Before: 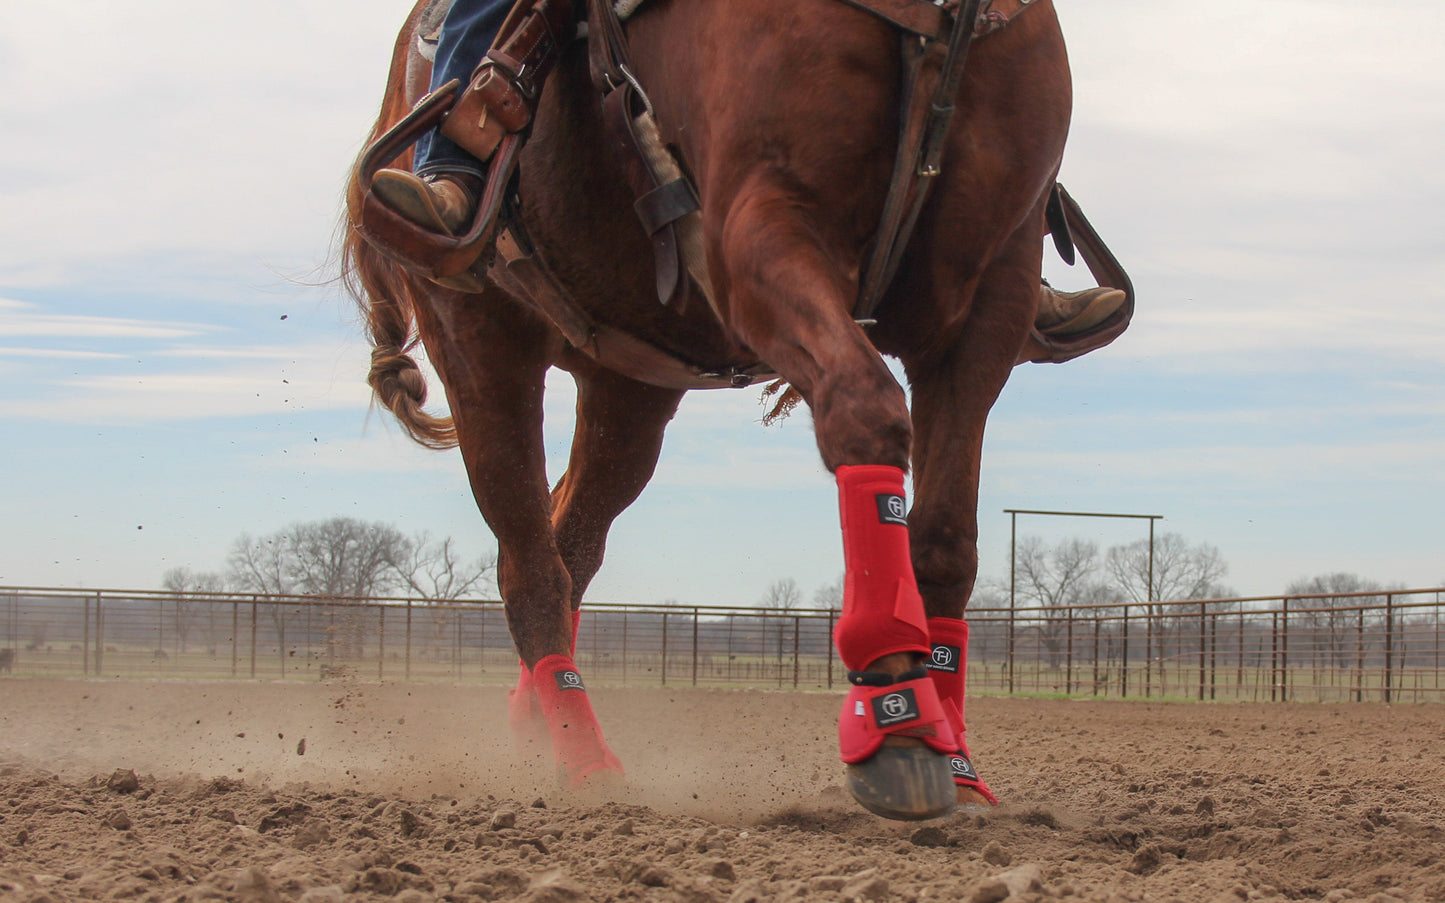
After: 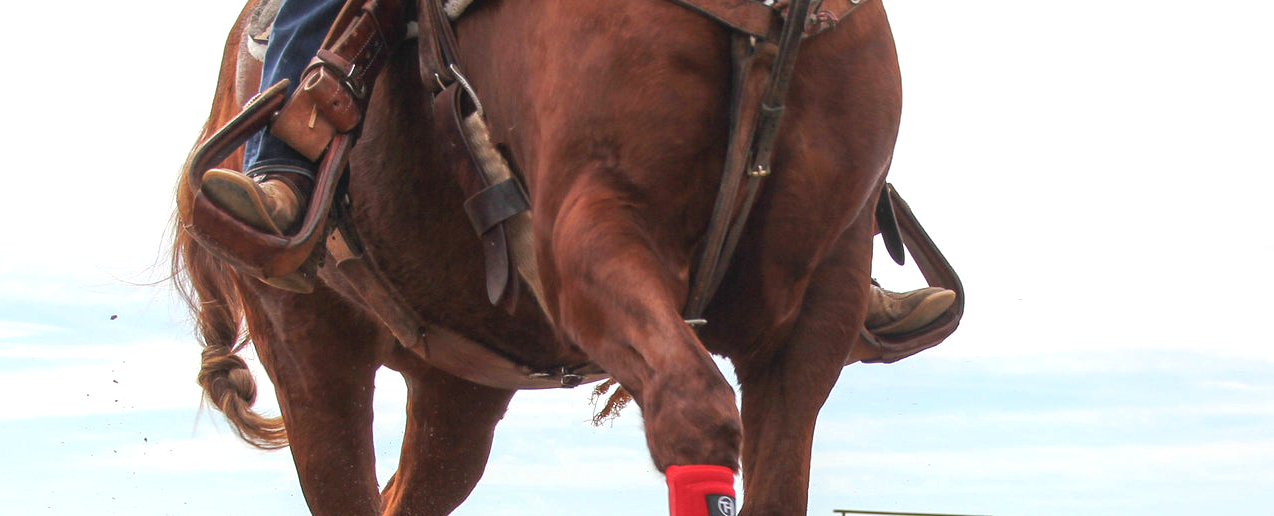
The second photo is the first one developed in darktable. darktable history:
exposure: exposure 0.648 EV, compensate highlight preservation false
crop and rotate: left 11.812%, bottom 42.776%
